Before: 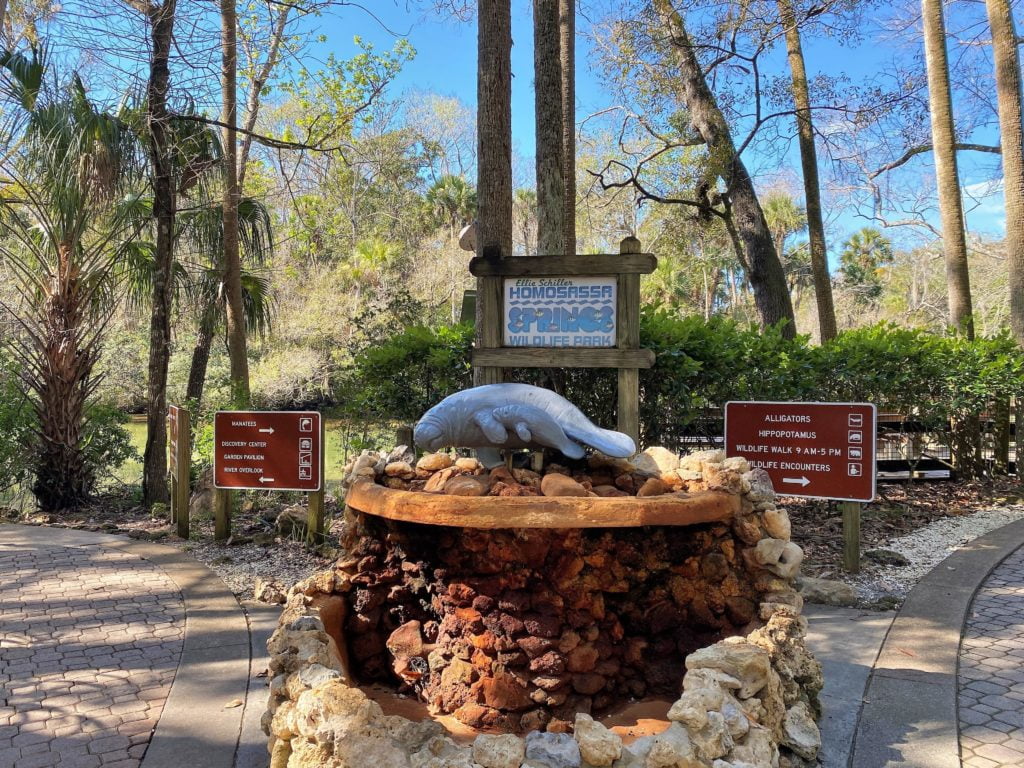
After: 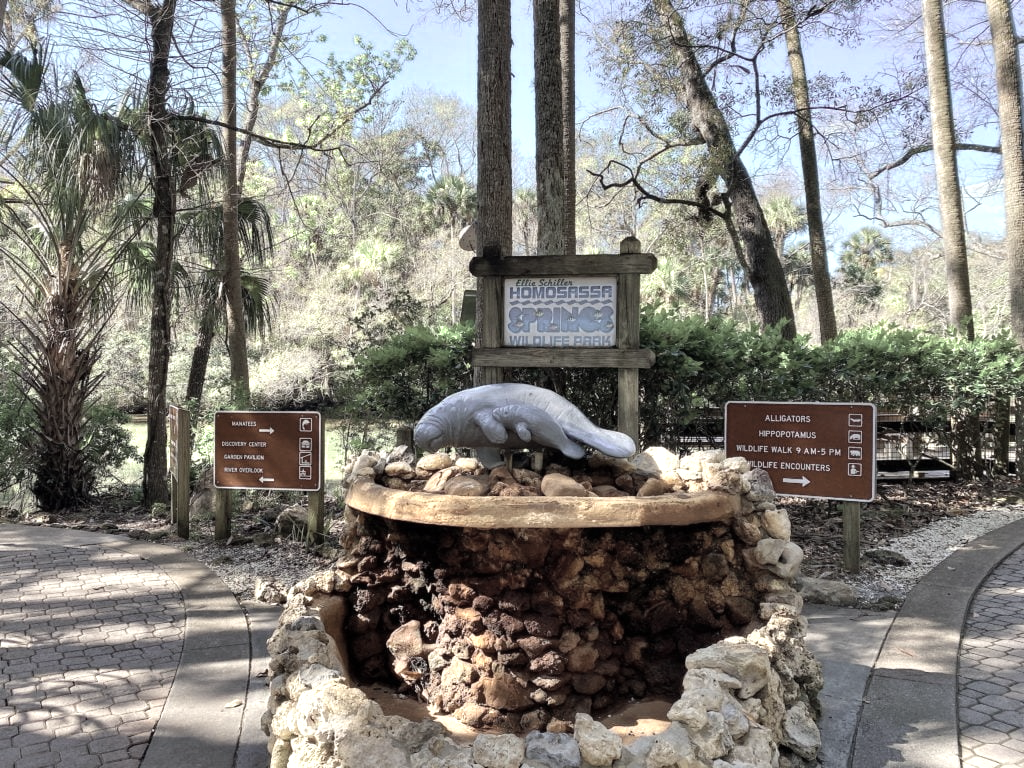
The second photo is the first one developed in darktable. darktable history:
color zones: curves: ch0 [(0.25, 0.667) (0.758, 0.368)]; ch1 [(0.215, 0.245) (0.761, 0.373)]; ch2 [(0.247, 0.554) (0.761, 0.436)]
